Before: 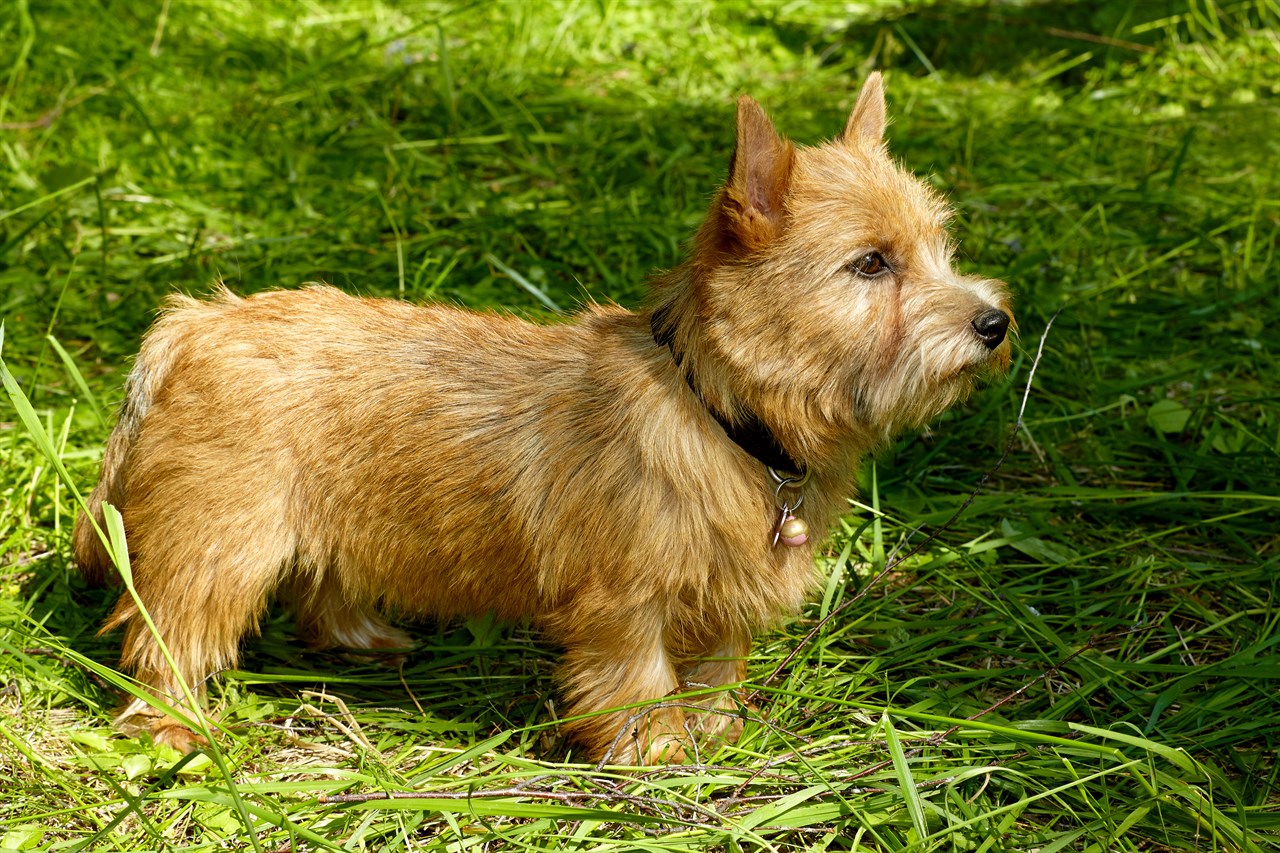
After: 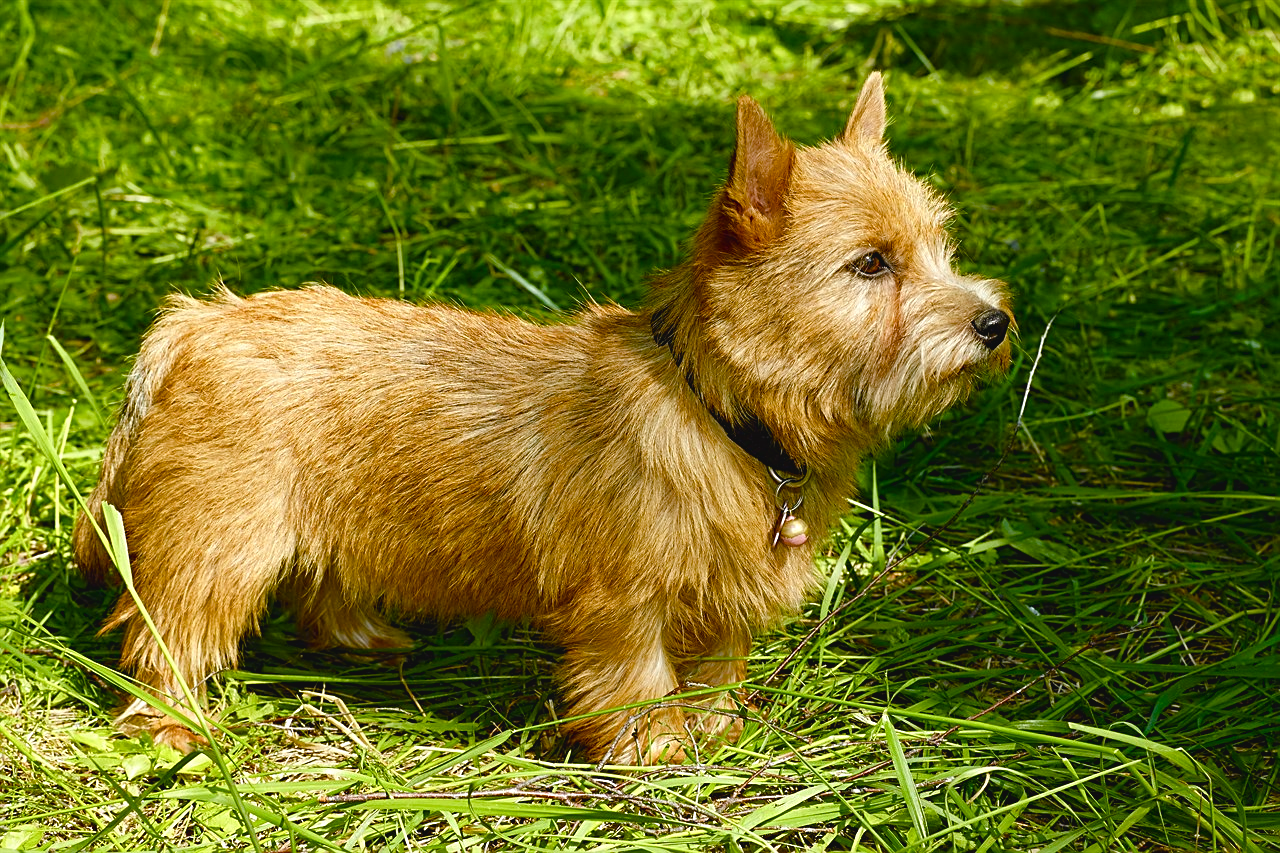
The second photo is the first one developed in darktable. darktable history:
tone equalizer: on, module defaults
color balance rgb: global offset › luminance 0.482%, perceptual saturation grading › global saturation 38.964%, perceptual saturation grading › highlights -50.554%, perceptual saturation grading › shadows 30.435%, global vibrance 20%
sharpen: on, module defaults
